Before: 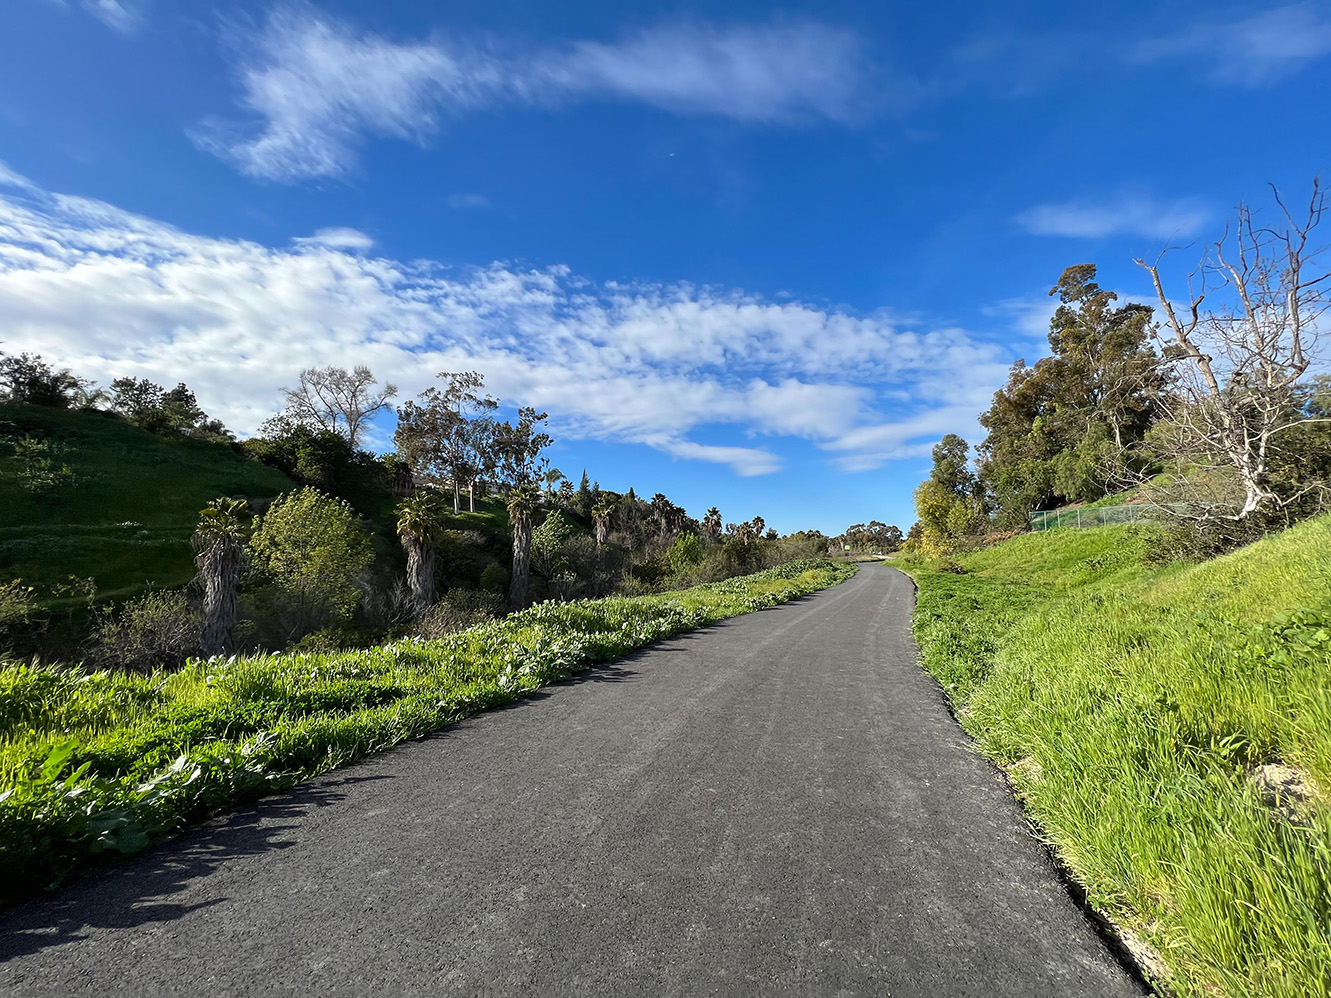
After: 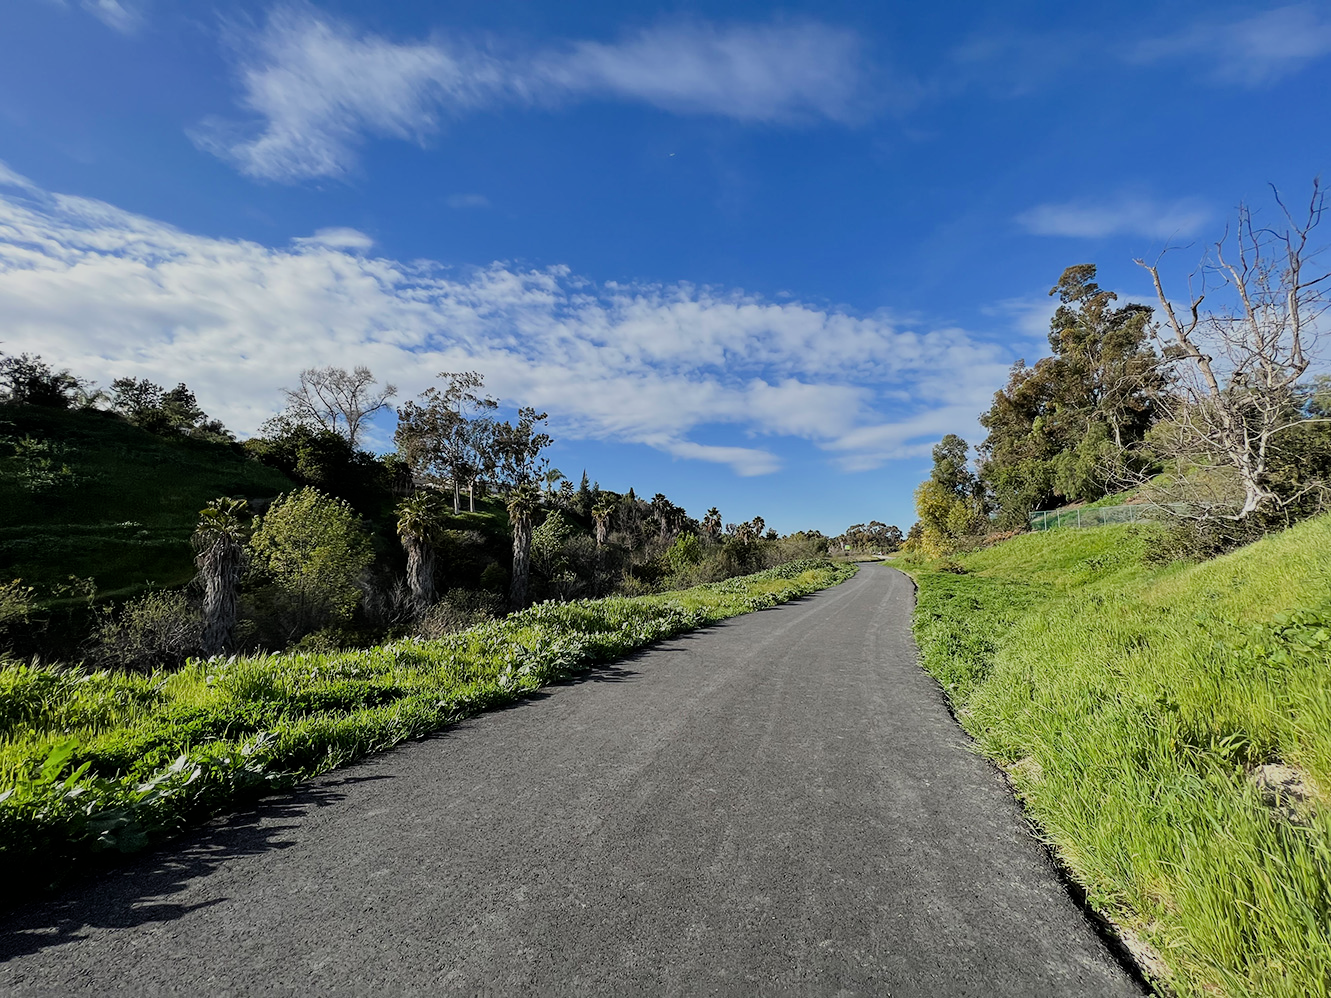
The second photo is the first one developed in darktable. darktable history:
filmic rgb: black relative exposure -7.65 EV, white relative exposure 4.56 EV, hardness 3.61, contrast 0.988
